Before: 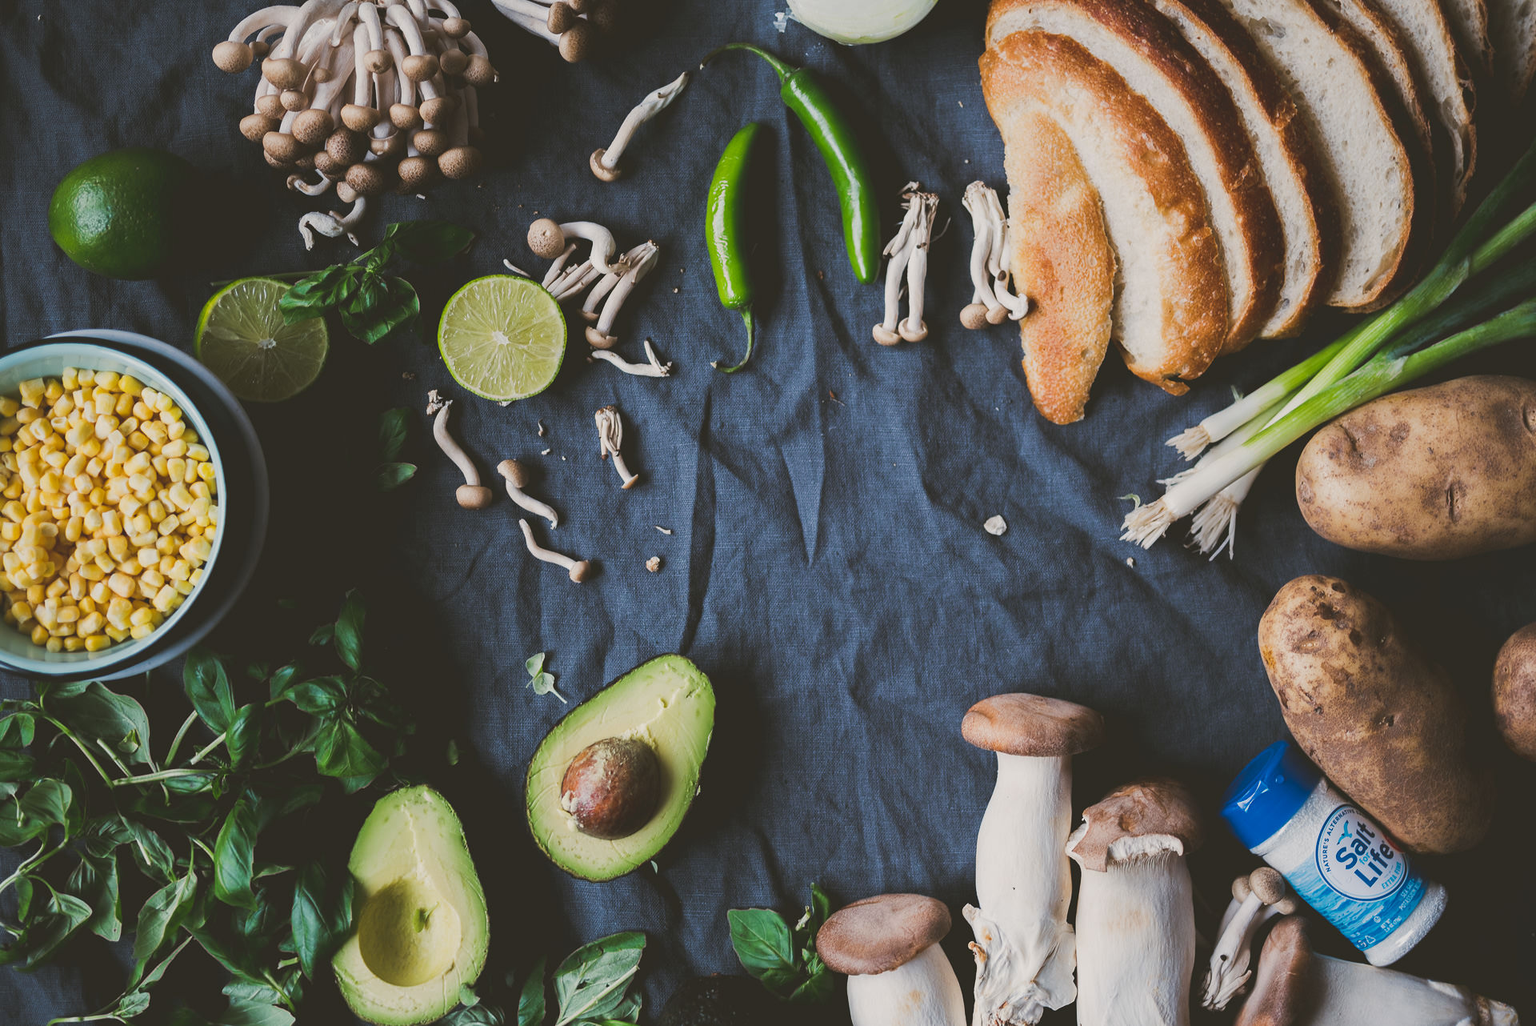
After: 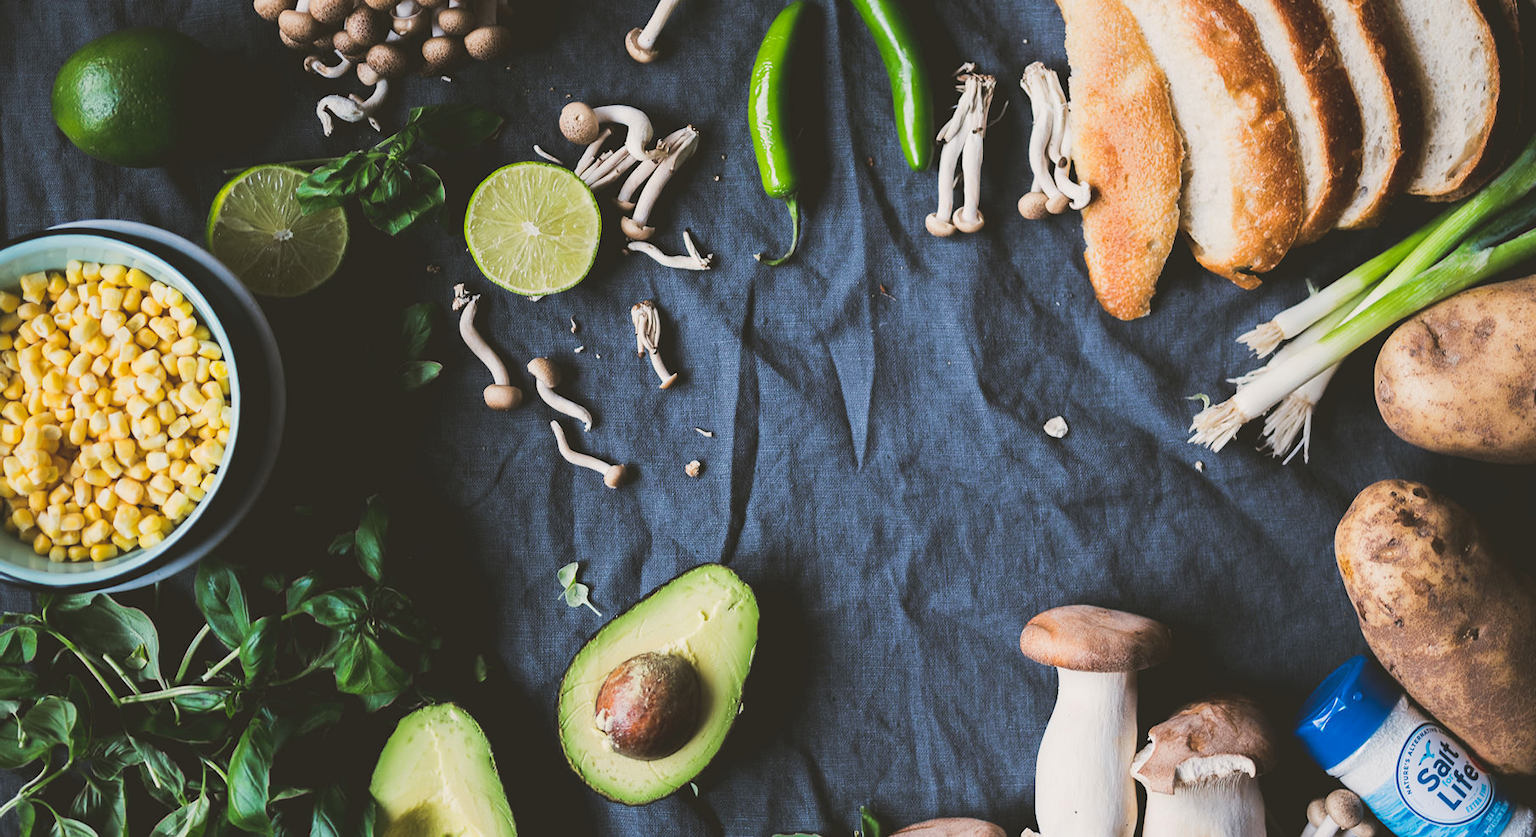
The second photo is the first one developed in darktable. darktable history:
exposure: exposure 0.19 EV, compensate highlight preservation false
tone curve: curves: ch0 [(0, 0.003) (0.056, 0.041) (0.211, 0.187) (0.482, 0.519) (0.836, 0.864) (0.997, 0.984)]; ch1 [(0, 0) (0.276, 0.206) (0.393, 0.364) (0.482, 0.471) (0.506, 0.5) (0.523, 0.523) (0.572, 0.604) (0.635, 0.665) (0.695, 0.759) (1, 1)]; ch2 [(0, 0) (0.438, 0.456) (0.473, 0.47) (0.503, 0.503) (0.536, 0.527) (0.562, 0.584) (0.612, 0.61) (0.679, 0.72) (1, 1)], color space Lab, linked channels, preserve colors none
crop and rotate: angle 0.036°, top 11.963%, right 5.609%, bottom 10.961%
